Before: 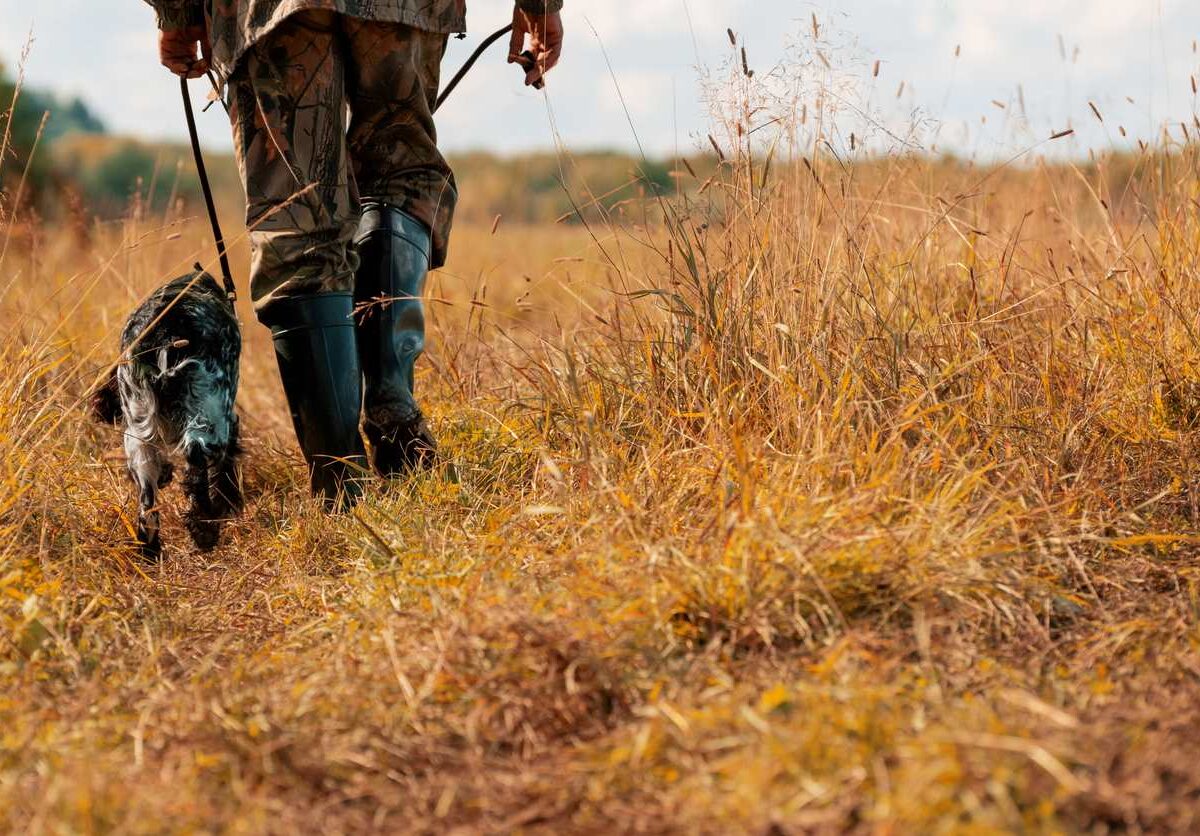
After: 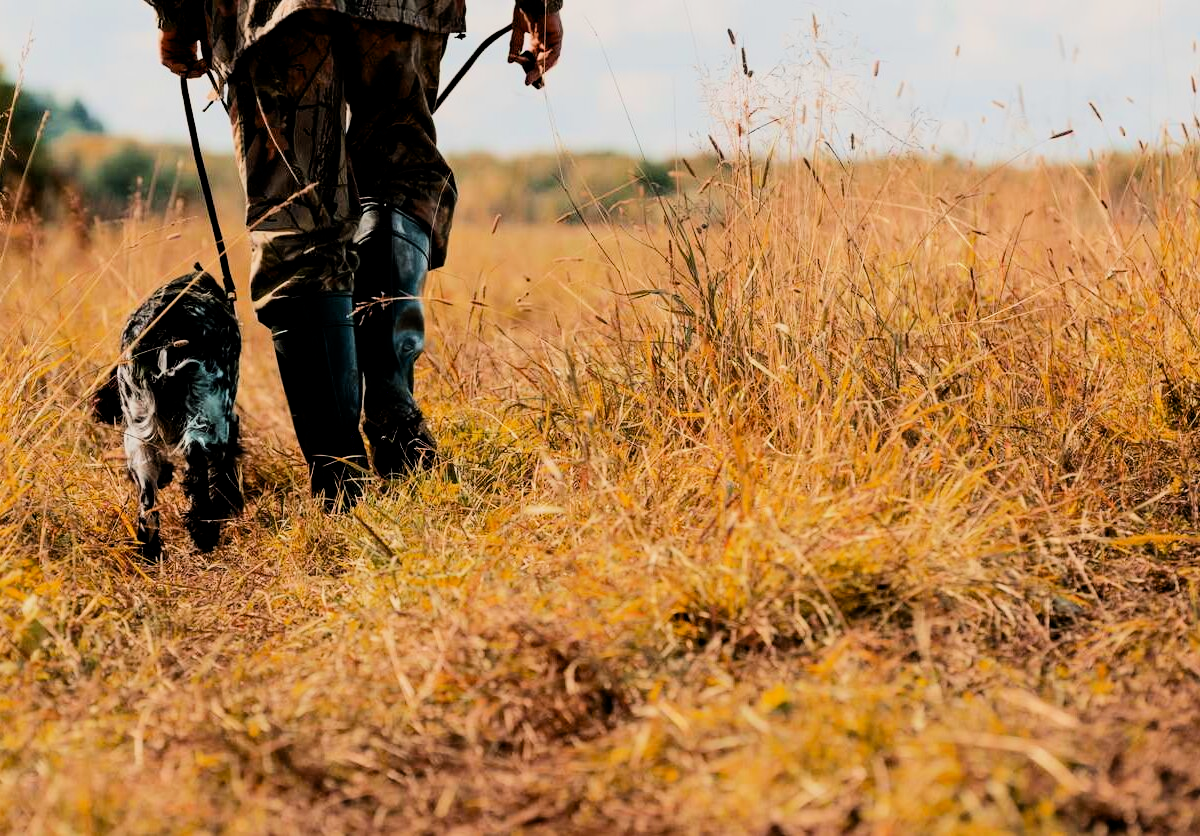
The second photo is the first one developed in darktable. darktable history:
tone equalizer: -8 EV -0.75 EV, -7 EV -0.7 EV, -6 EV -0.6 EV, -5 EV -0.4 EV, -3 EV 0.4 EV, -2 EV 0.6 EV, -1 EV 0.7 EV, +0 EV 0.75 EV, edges refinement/feathering 500, mask exposure compensation -1.57 EV, preserve details no
filmic rgb: black relative exposure -7.15 EV, white relative exposure 5.36 EV, hardness 3.02, color science v6 (2022)
exposure: black level correction 0.007, exposure 0.093 EV, compensate highlight preservation false
